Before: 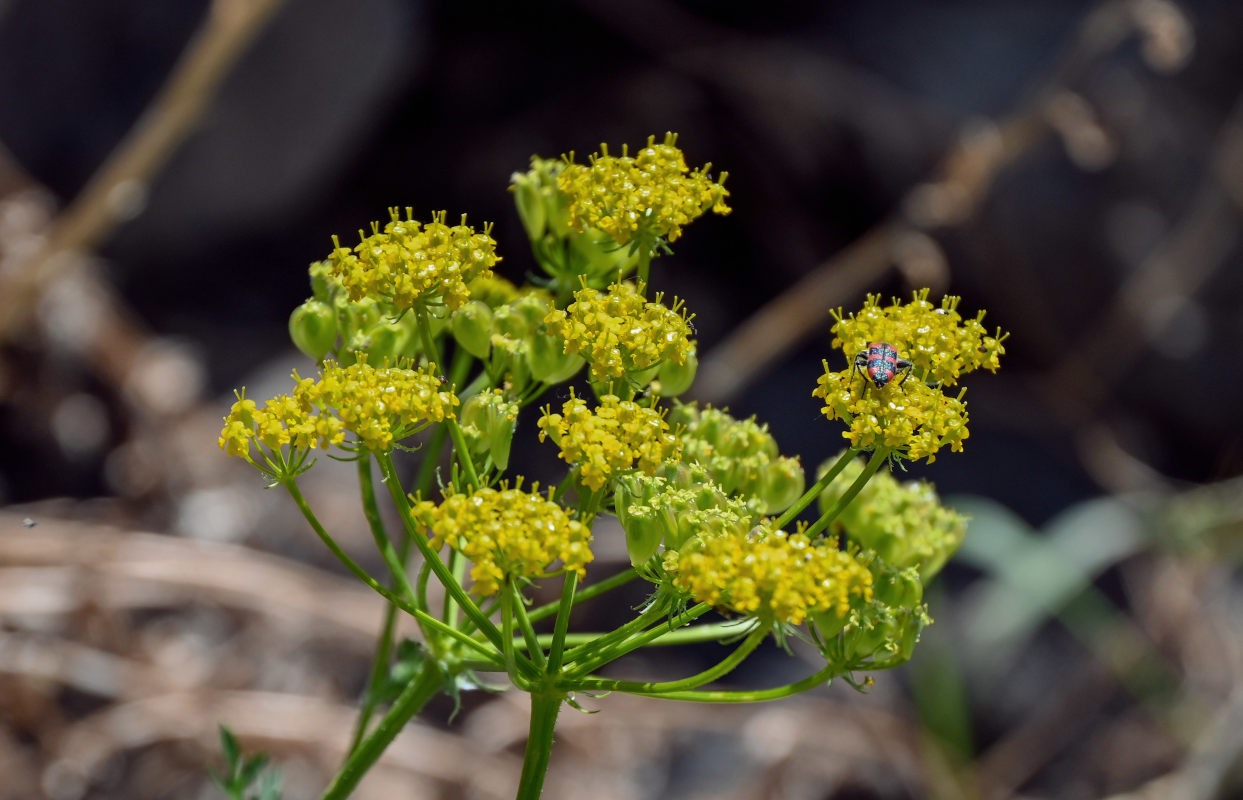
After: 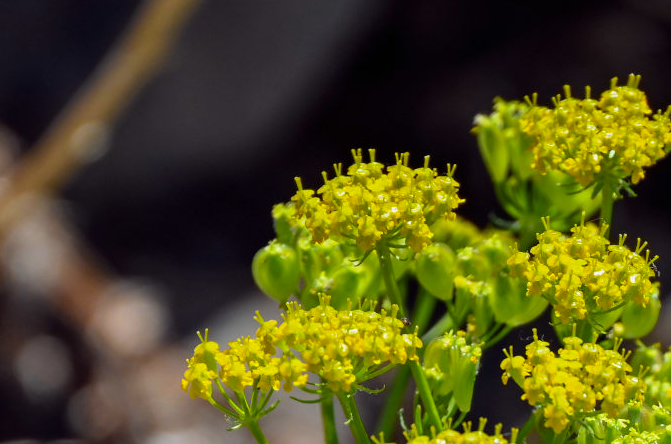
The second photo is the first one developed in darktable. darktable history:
color zones: curves: ch0 [(0.224, 0.526) (0.75, 0.5)]; ch1 [(0.055, 0.526) (0.224, 0.761) (0.377, 0.526) (0.75, 0.5)]
crop and rotate: left 3.044%, top 7.451%, right 42.963%, bottom 36.929%
